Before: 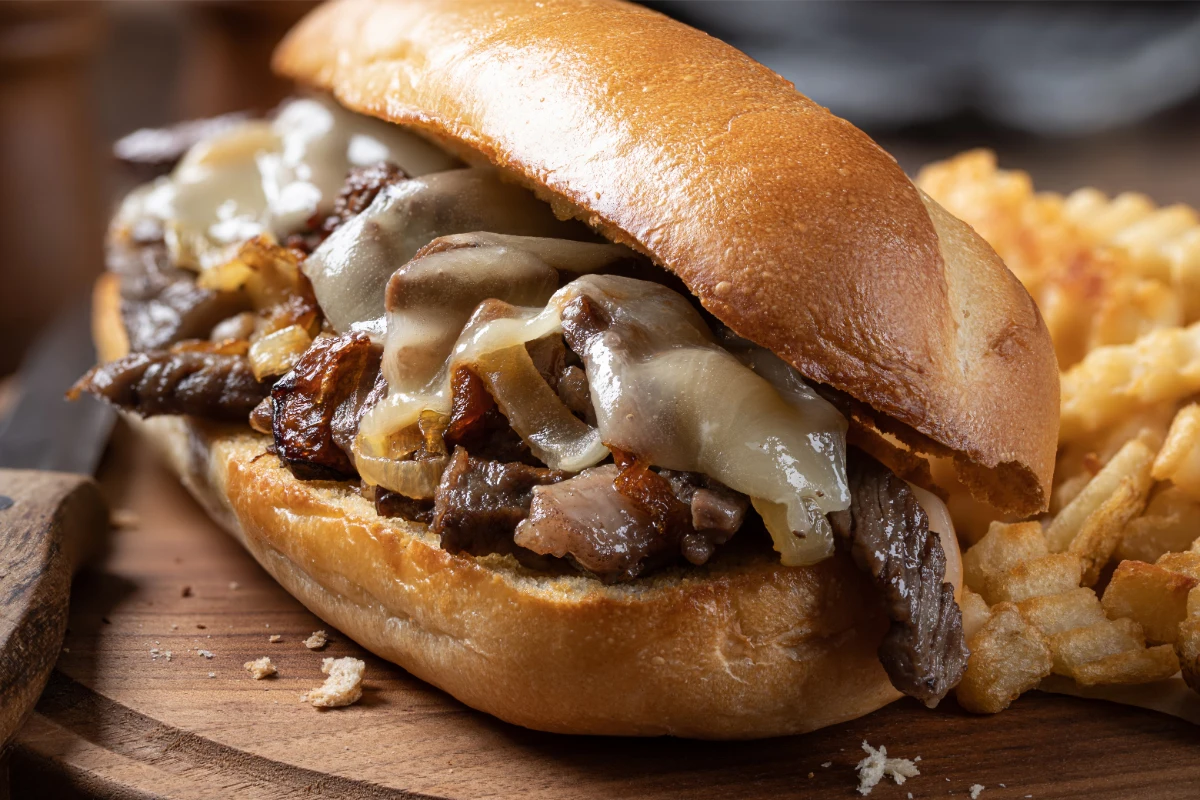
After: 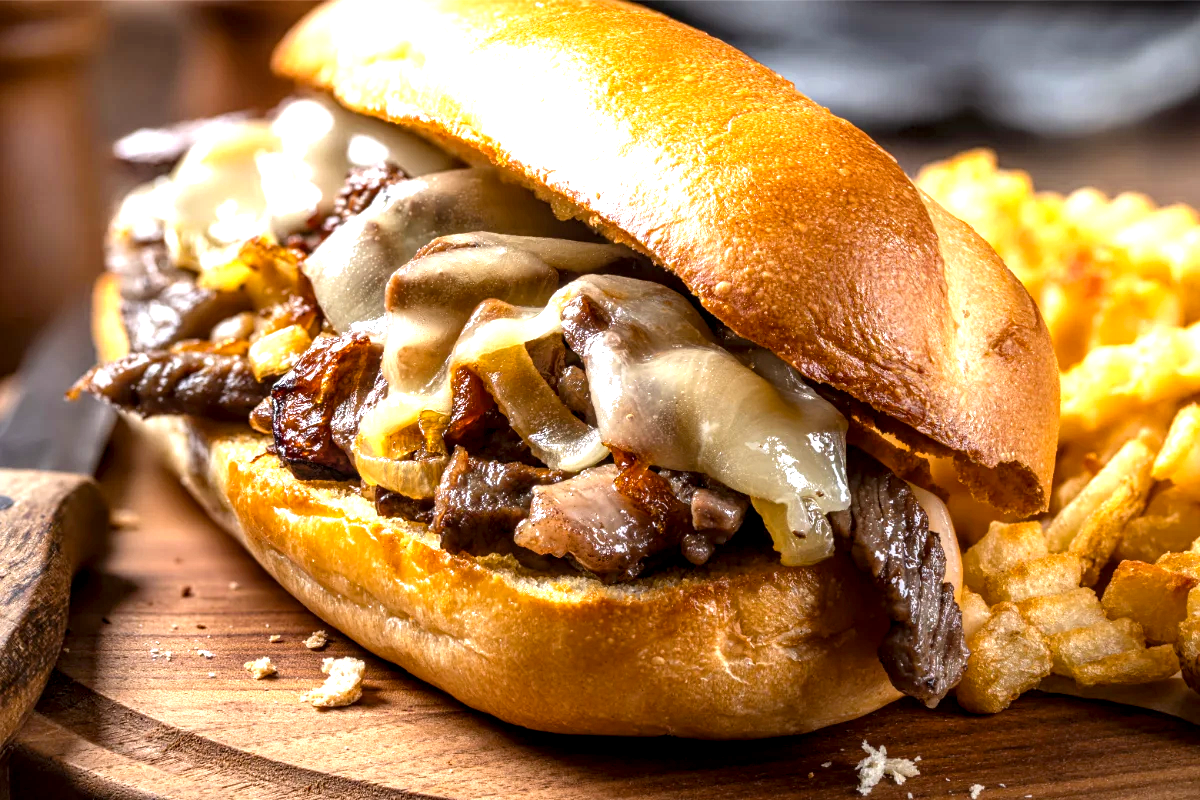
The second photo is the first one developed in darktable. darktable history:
exposure: exposure 1 EV, compensate highlight preservation false
color balance rgb: perceptual saturation grading › global saturation 24.939%
local contrast: detail 150%
